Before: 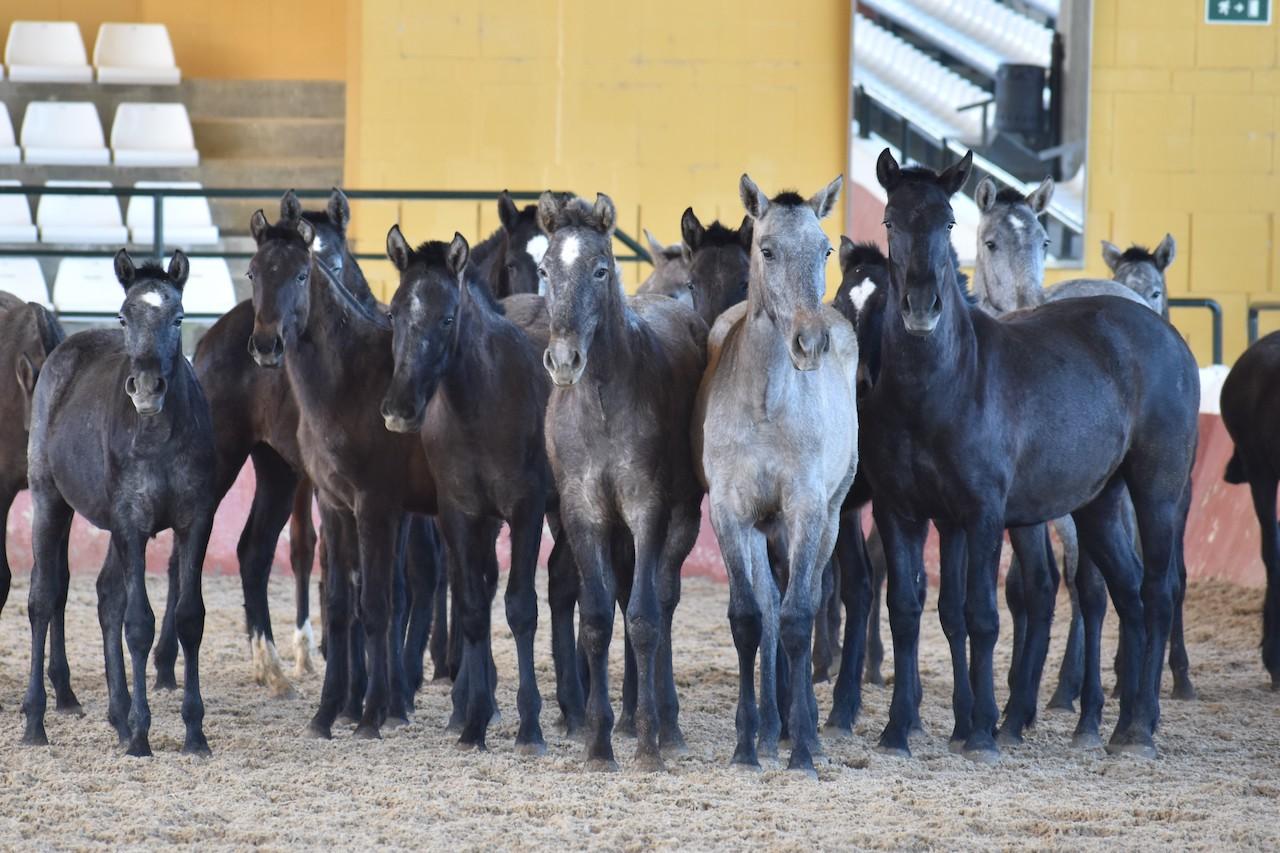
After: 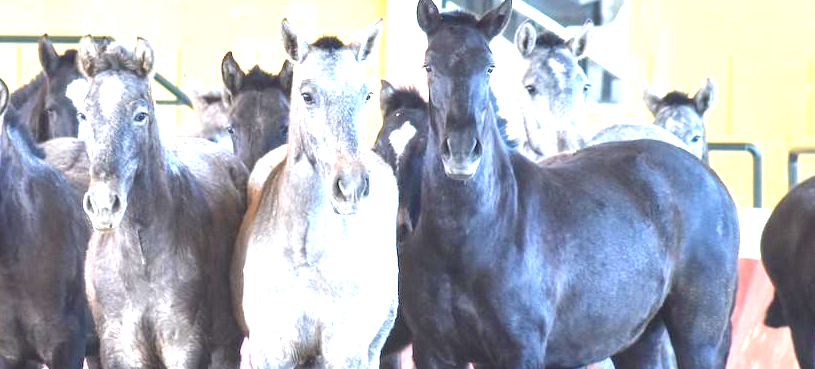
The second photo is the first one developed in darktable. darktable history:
exposure: black level correction 0.001, exposure 1.84 EV, compensate highlight preservation false
local contrast: detail 110%
crop: left 36.005%, top 18.293%, right 0.31%, bottom 38.444%
